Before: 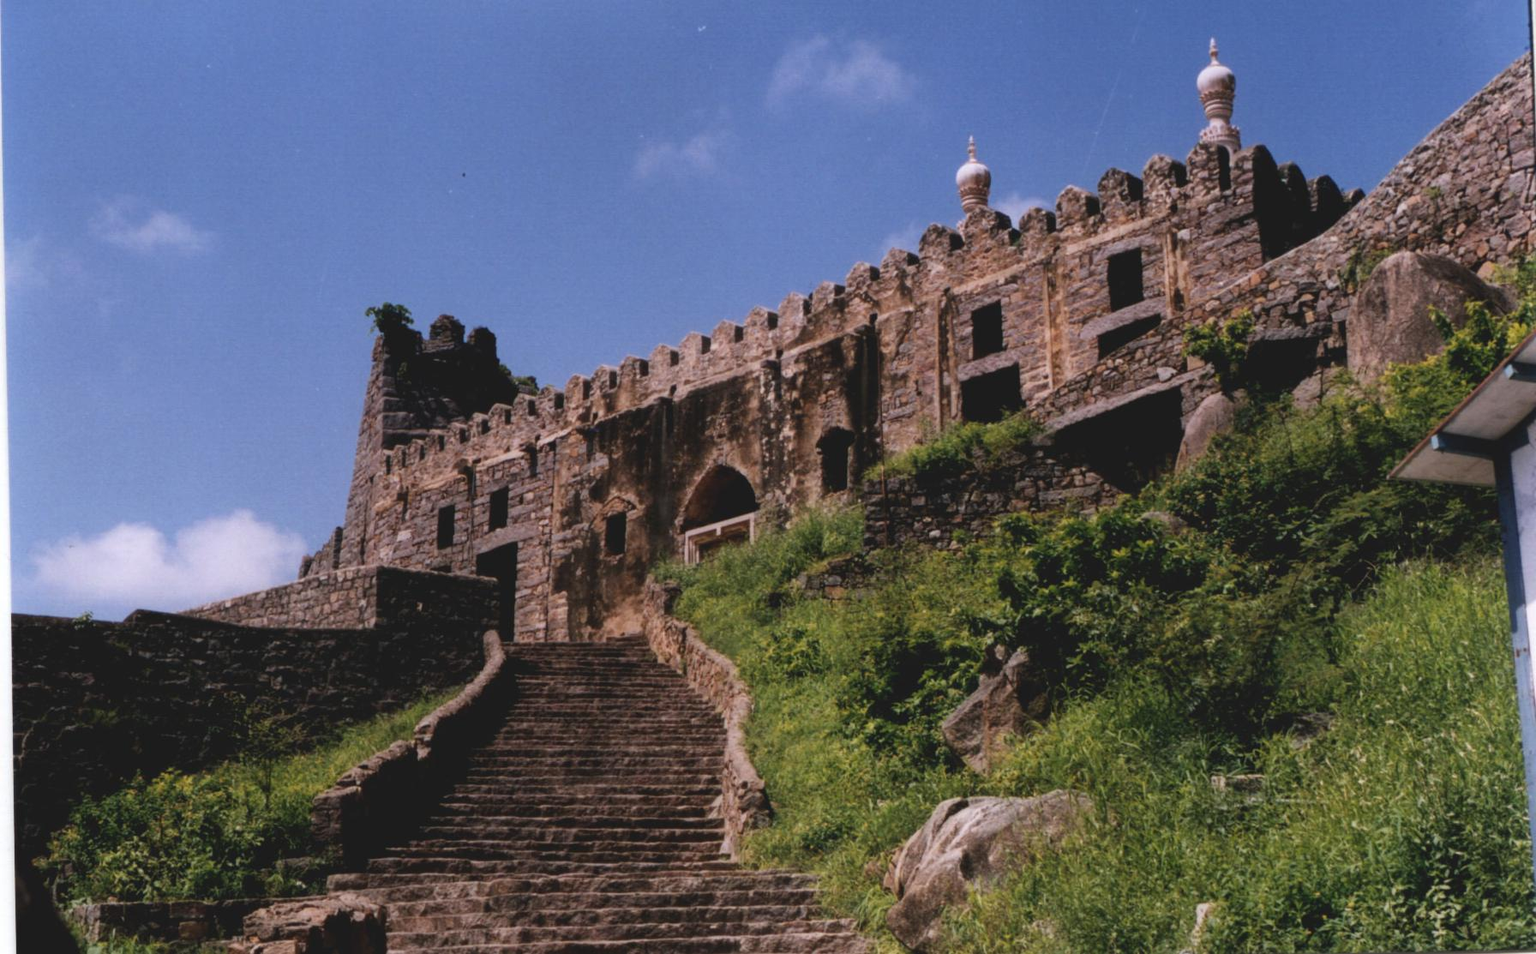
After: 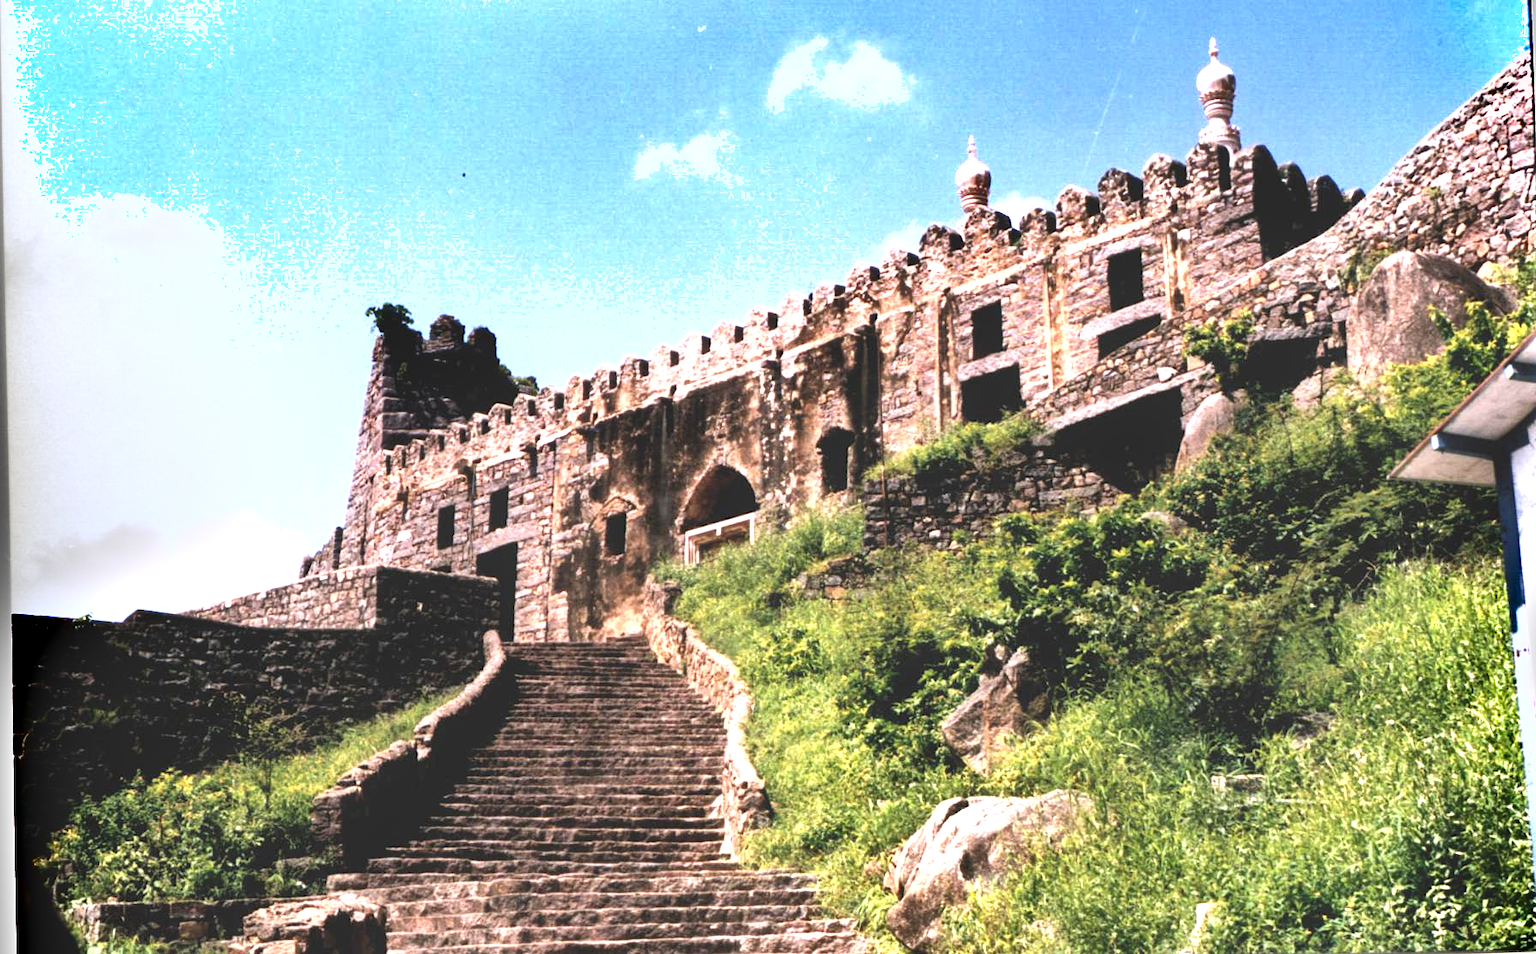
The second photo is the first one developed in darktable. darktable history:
exposure: black level correction 0, exposure 1.098 EV, compensate exposure bias true, compensate highlight preservation false
color balance rgb: linear chroma grading › shadows -3.299%, linear chroma grading › highlights -3.68%, perceptual saturation grading › global saturation -0.024%
tone equalizer: -8 EV -1.11 EV, -7 EV -1.04 EV, -6 EV -0.863 EV, -5 EV -0.609 EV, -3 EV 0.553 EV, -2 EV 0.882 EV, -1 EV 0.996 EV, +0 EV 1.07 EV
shadows and highlights: soften with gaussian
